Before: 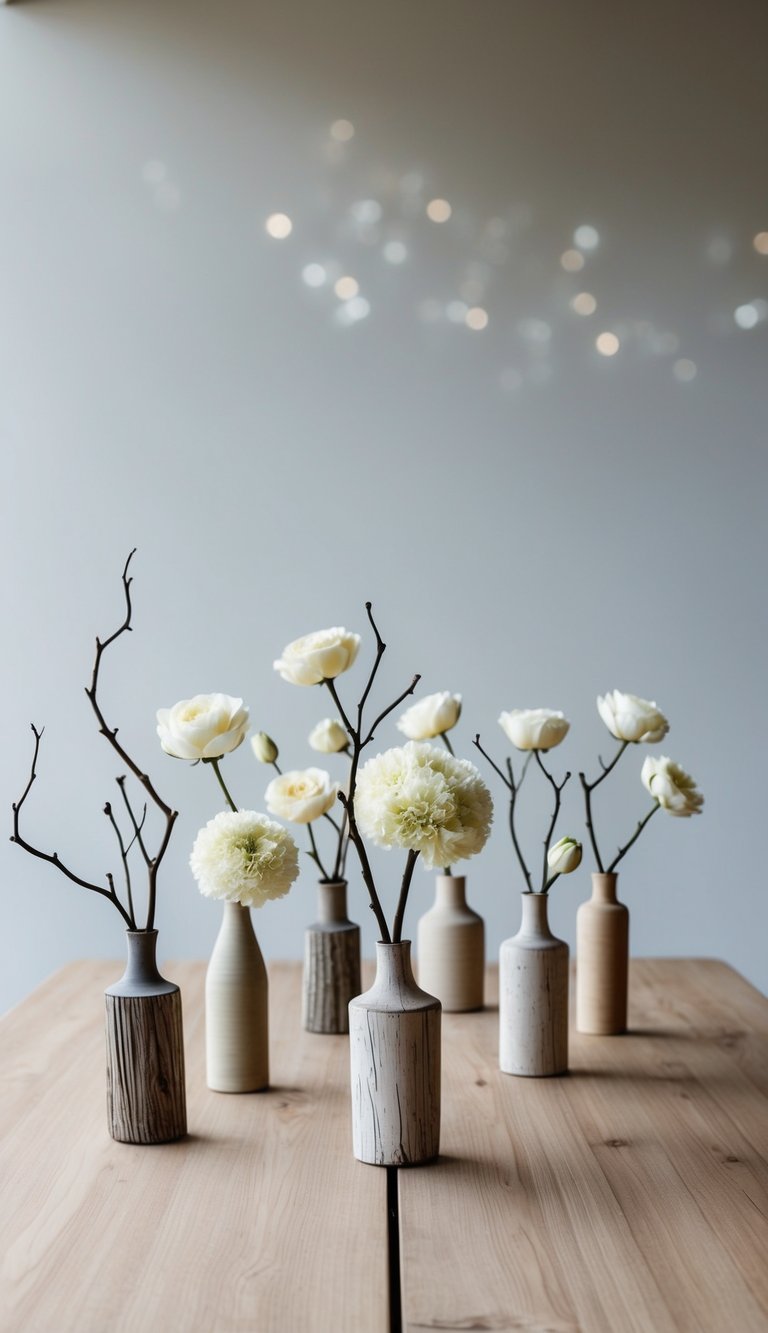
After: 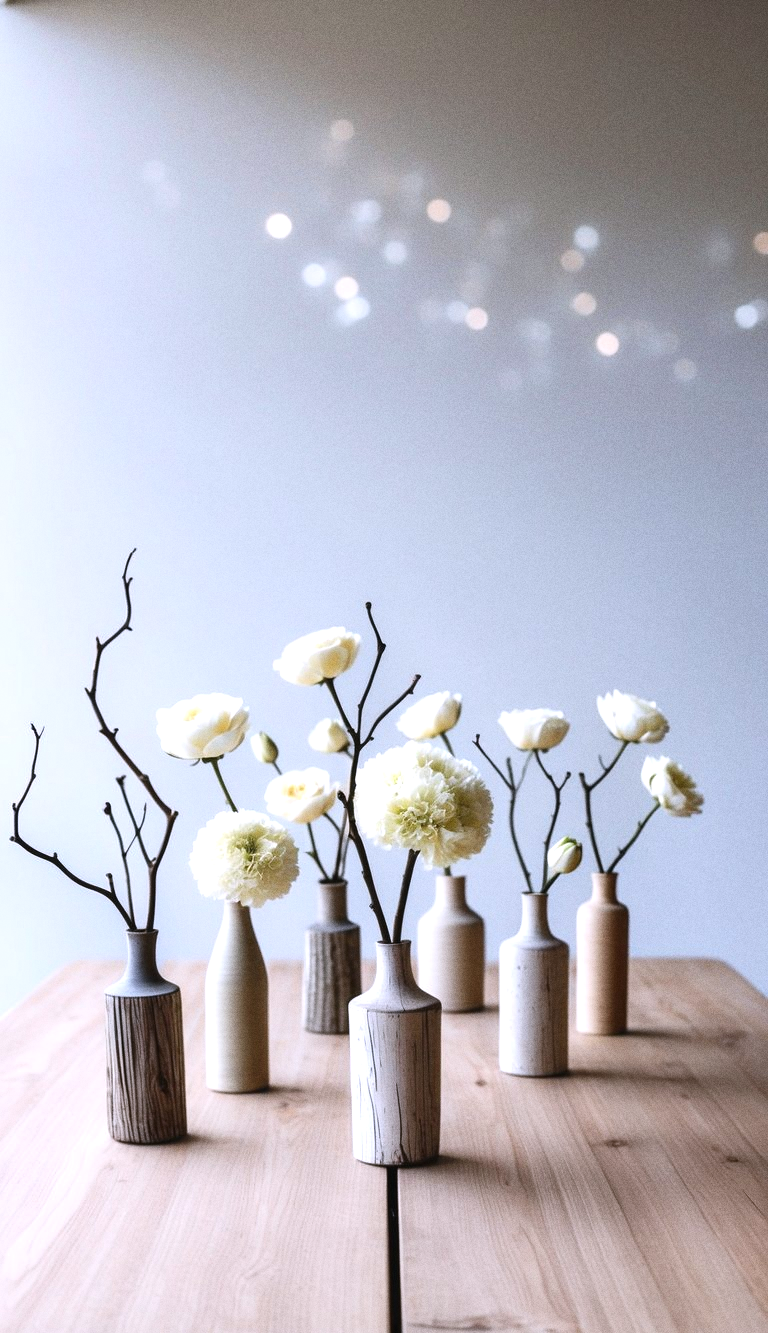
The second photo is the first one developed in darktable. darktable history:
grain: coarseness 0.09 ISO
white balance: red 1.004, blue 1.096
exposure: black level correction -0.002, exposure 0.54 EV, compensate highlight preservation false
